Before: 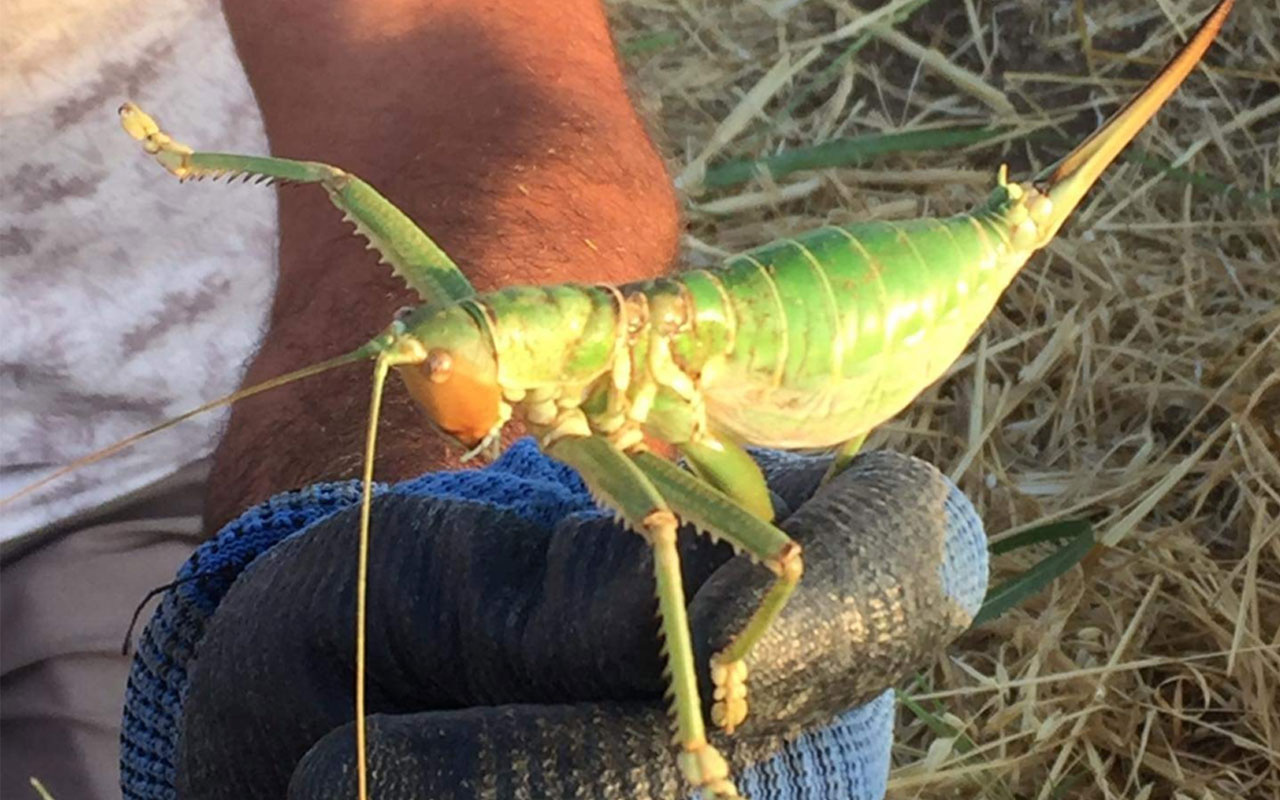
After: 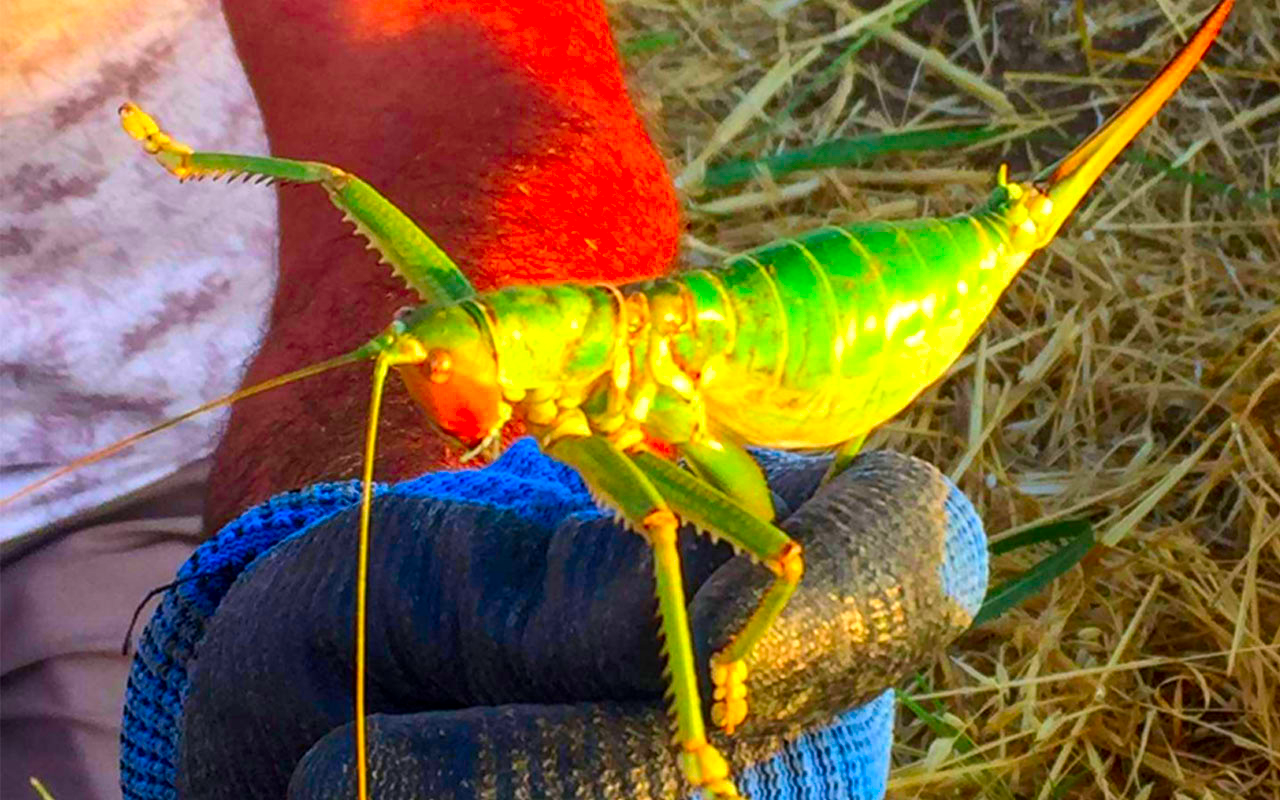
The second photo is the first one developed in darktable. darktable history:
color correction: highlights a* 1.59, highlights b* -1.76, saturation 2.47
local contrast: on, module defaults
